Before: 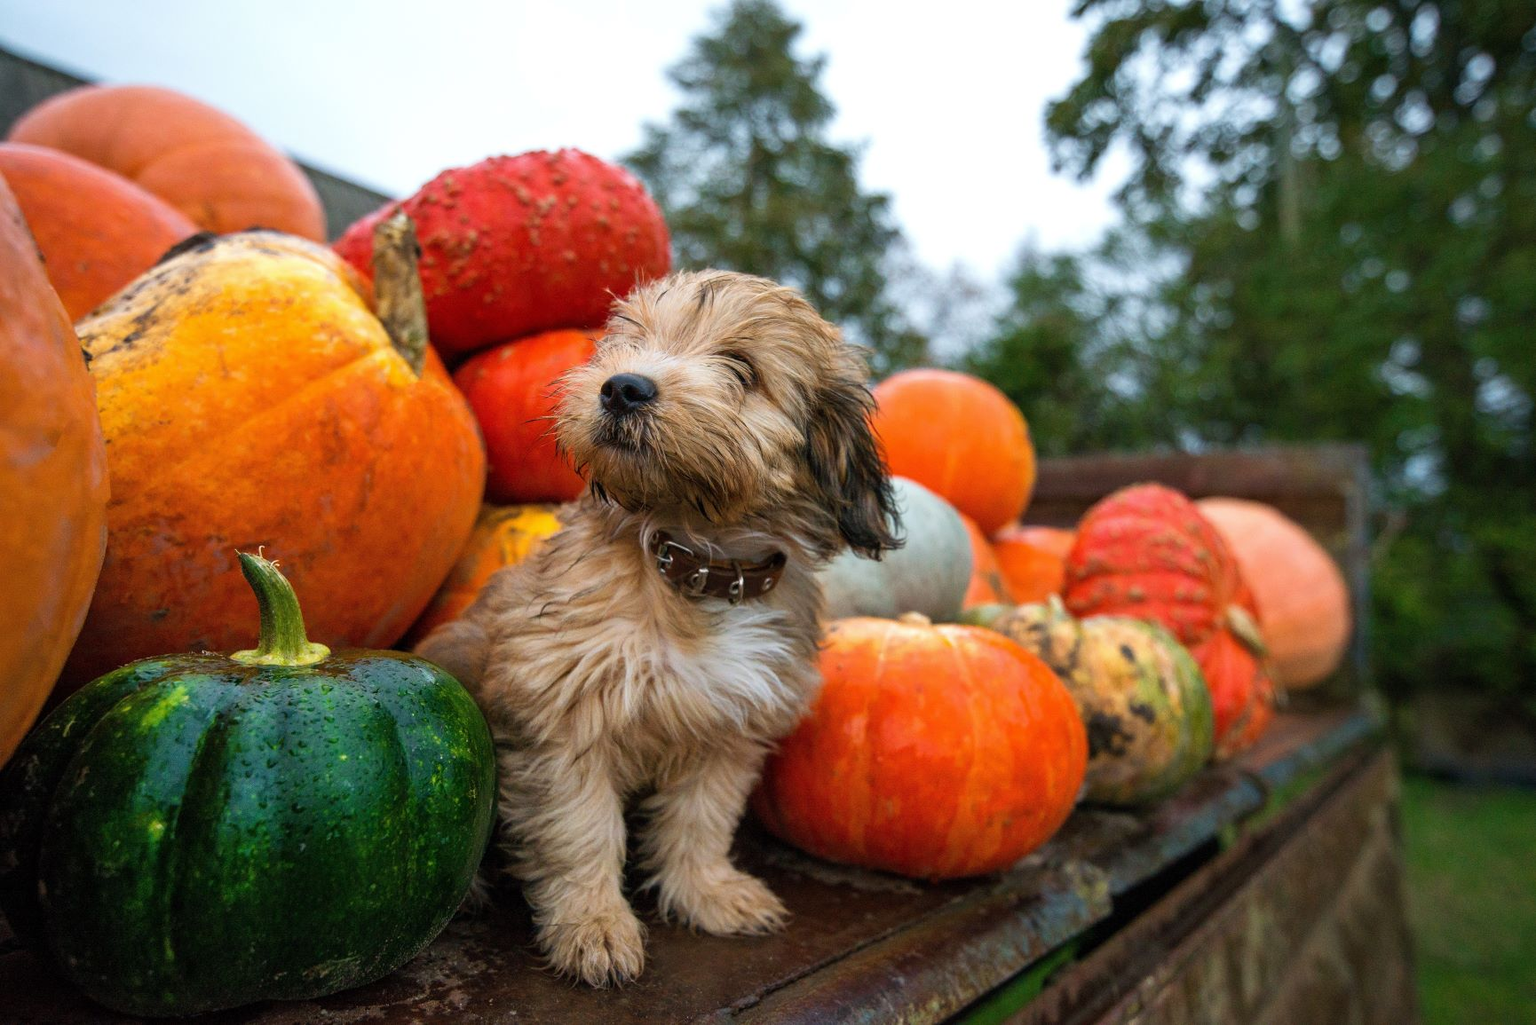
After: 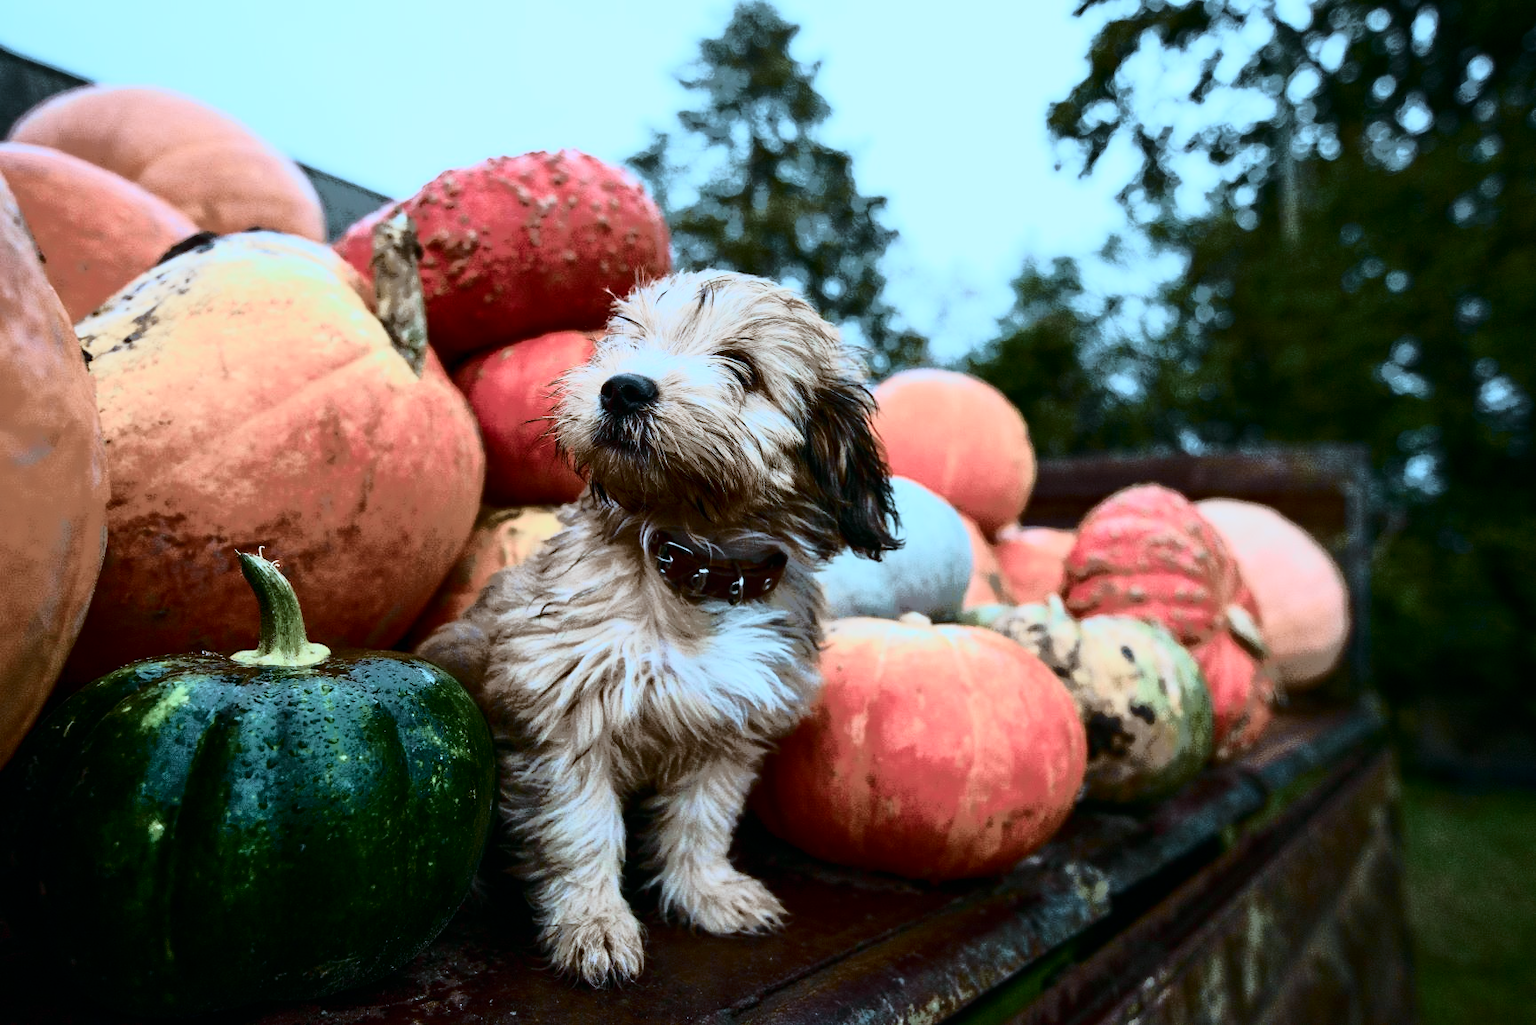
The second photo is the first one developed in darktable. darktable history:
tone curve: curves: ch0 [(0, 0) (0.081, 0.033) (0.192, 0.124) (0.283, 0.238) (0.407, 0.476) (0.495, 0.521) (0.661, 0.756) (0.788, 0.87) (1, 0.951)]; ch1 [(0, 0) (0.161, 0.092) (0.35, 0.33) (0.392, 0.392) (0.427, 0.426) (0.479, 0.472) (0.505, 0.497) (0.521, 0.524) (0.567, 0.56) (0.583, 0.592) (0.625, 0.627) (0.678, 0.733) (1, 1)]; ch2 [(0, 0) (0.346, 0.362) (0.404, 0.427) (0.502, 0.499) (0.531, 0.523) (0.544, 0.561) (0.58, 0.59) (0.629, 0.642) (0.717, 0.678) (1, 1)], color space Lab, independent channels, preserve colors none
contrast brightness saturation: contrast 0.25, saturation -0.31
color correction: highlights a* -9.35, highlights b* -23.15
